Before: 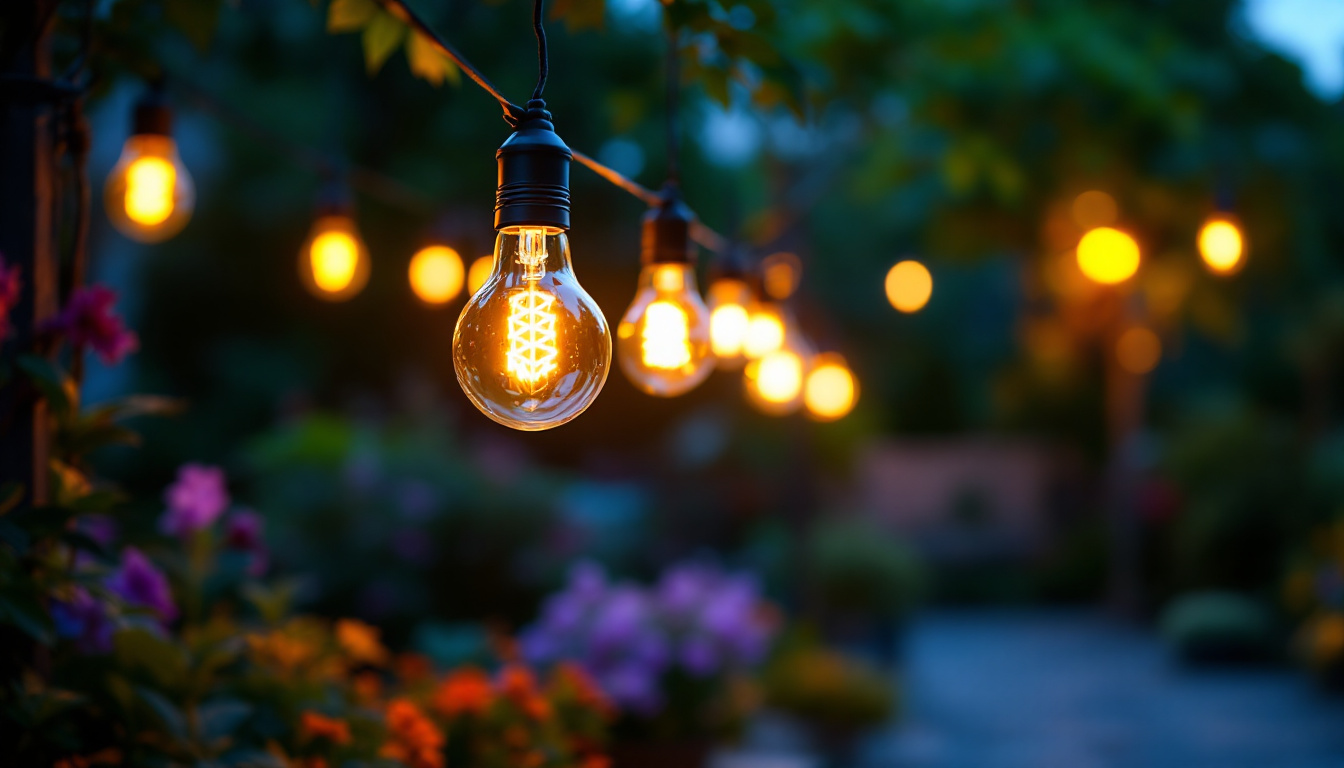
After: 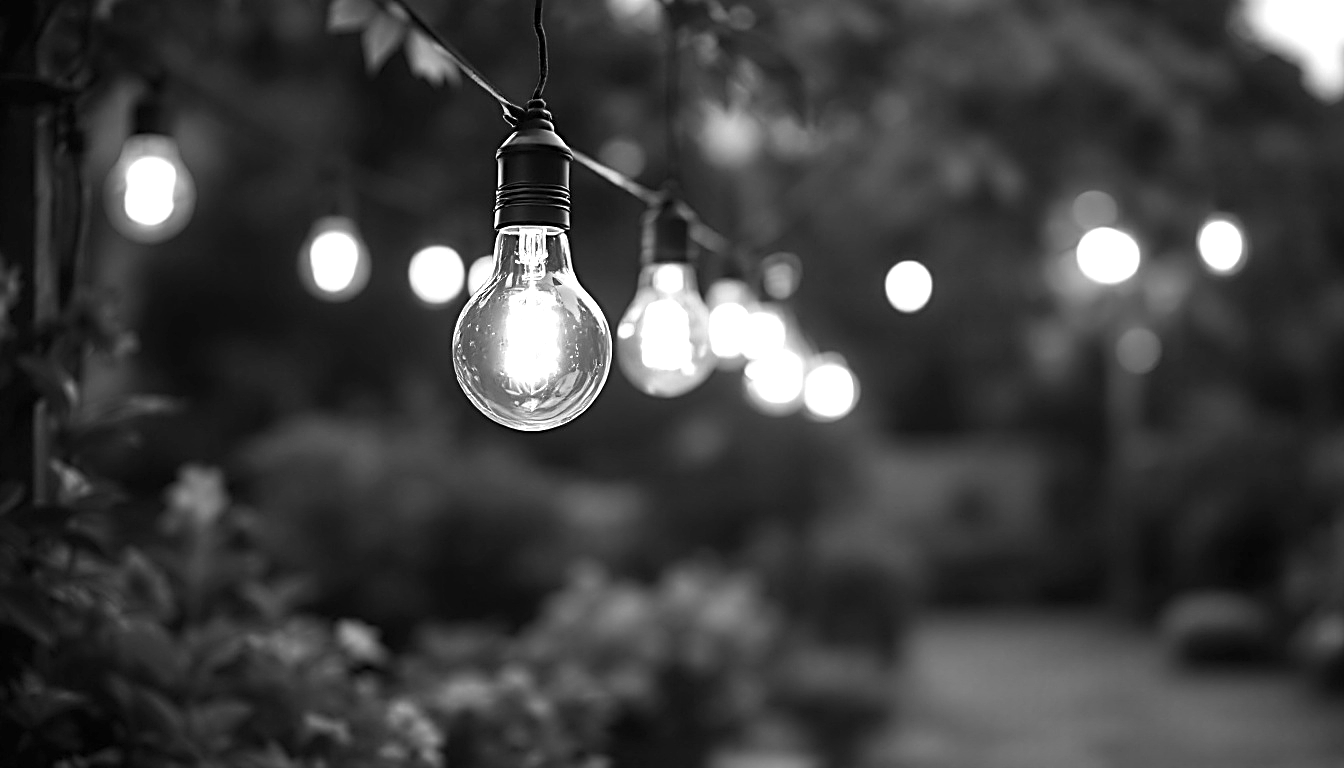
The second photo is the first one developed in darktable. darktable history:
exposure: black level correction -0.001, exposure 0.9 EV, compensate exposure bias true, compensate highlight preservation false
monochrome: on, module defaults
sharpen: radius 2.817, amount 0.715
